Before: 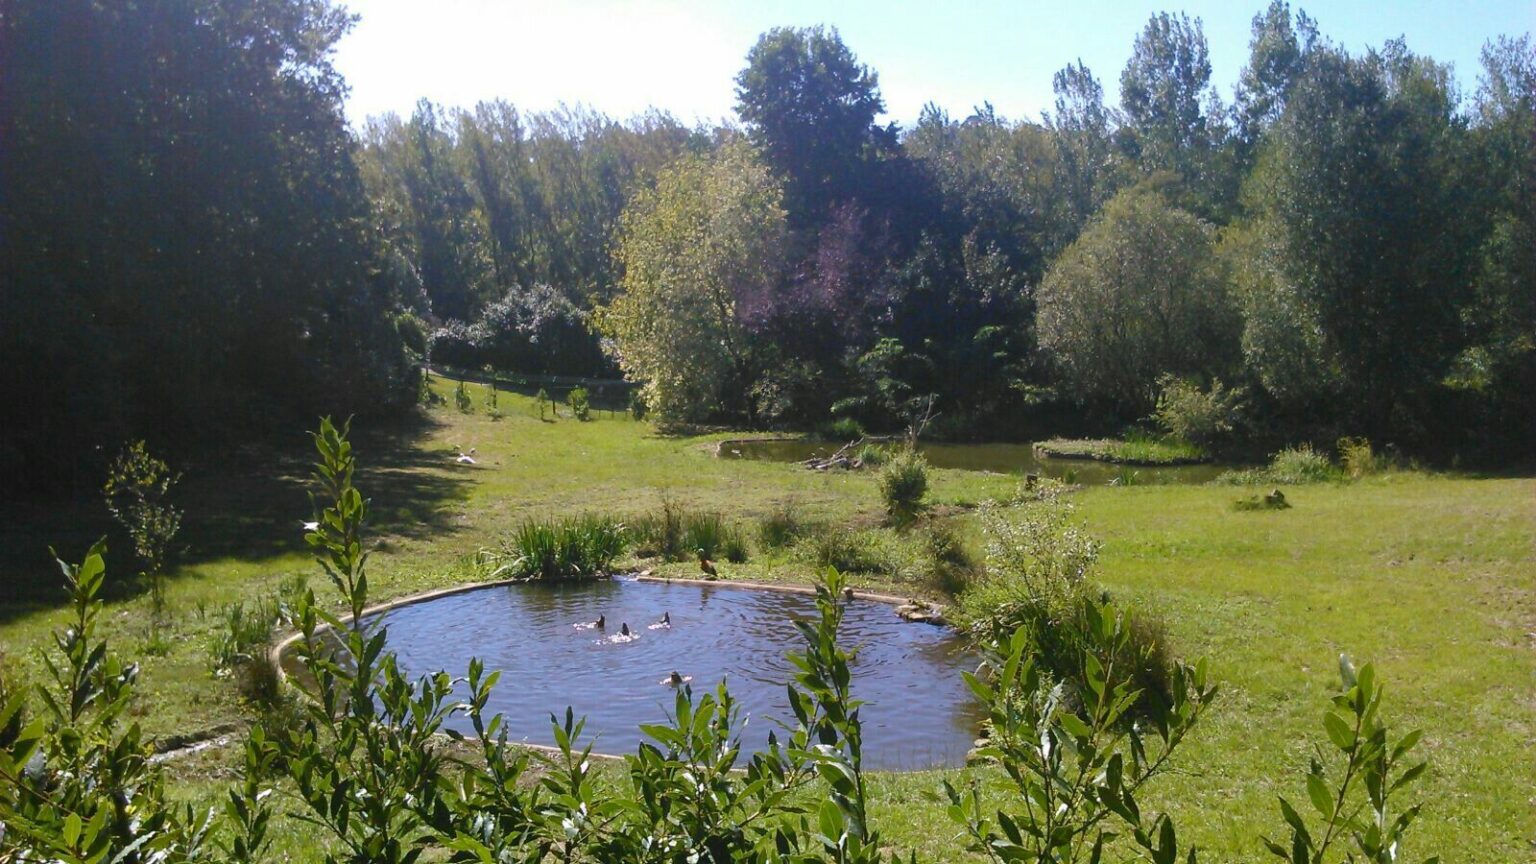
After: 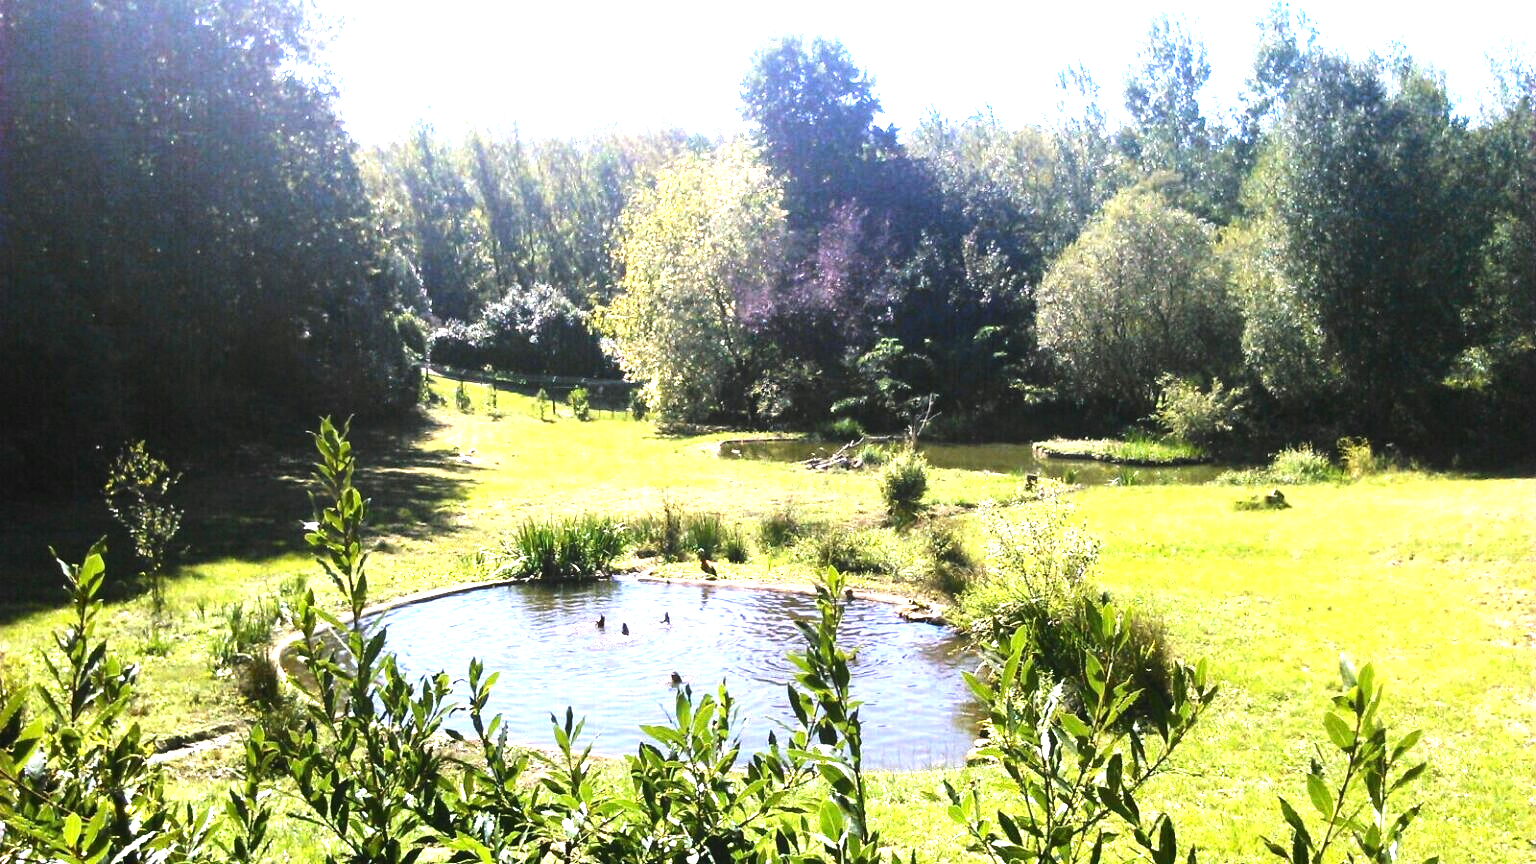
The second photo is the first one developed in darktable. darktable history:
tone equalizer: -8 EV -1.08 EV, -7 EV -1.01 EV, -6 EV -0.867 EV, -5 EV -0.578 EV, -3 EV 0.578 EV, -2 EV 0.867 EV, -1 EV 1.01 EV, +0 EV 1.08 EV, edges refinement/feathering 500, mask exposure compensation -1.57 EV, preserve details no
exposure: exposure 1.061 EV, compensate highlight preservation false
